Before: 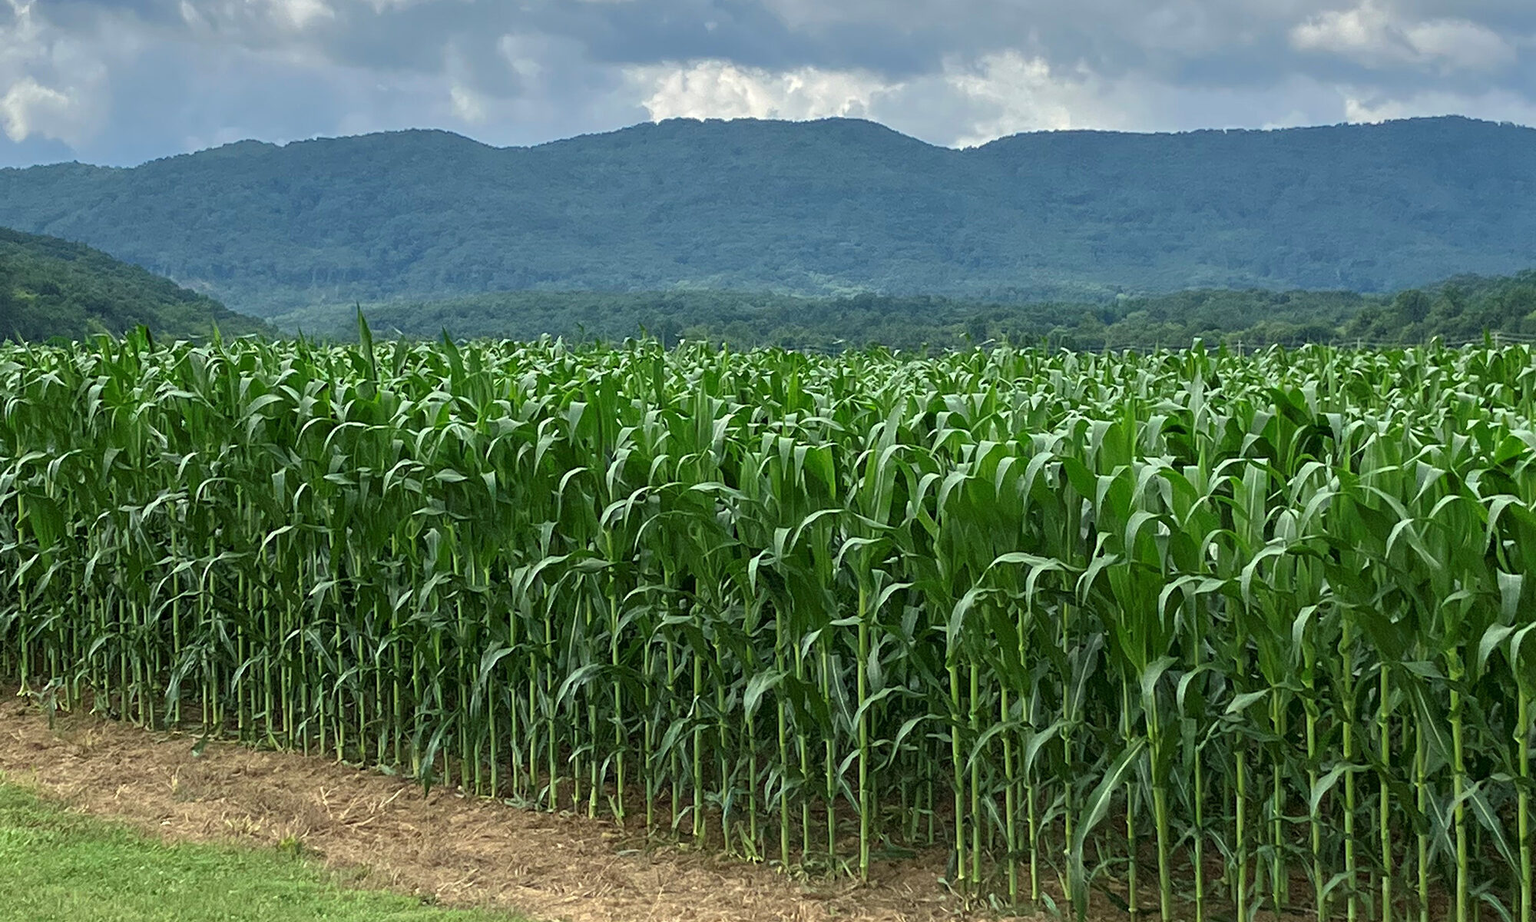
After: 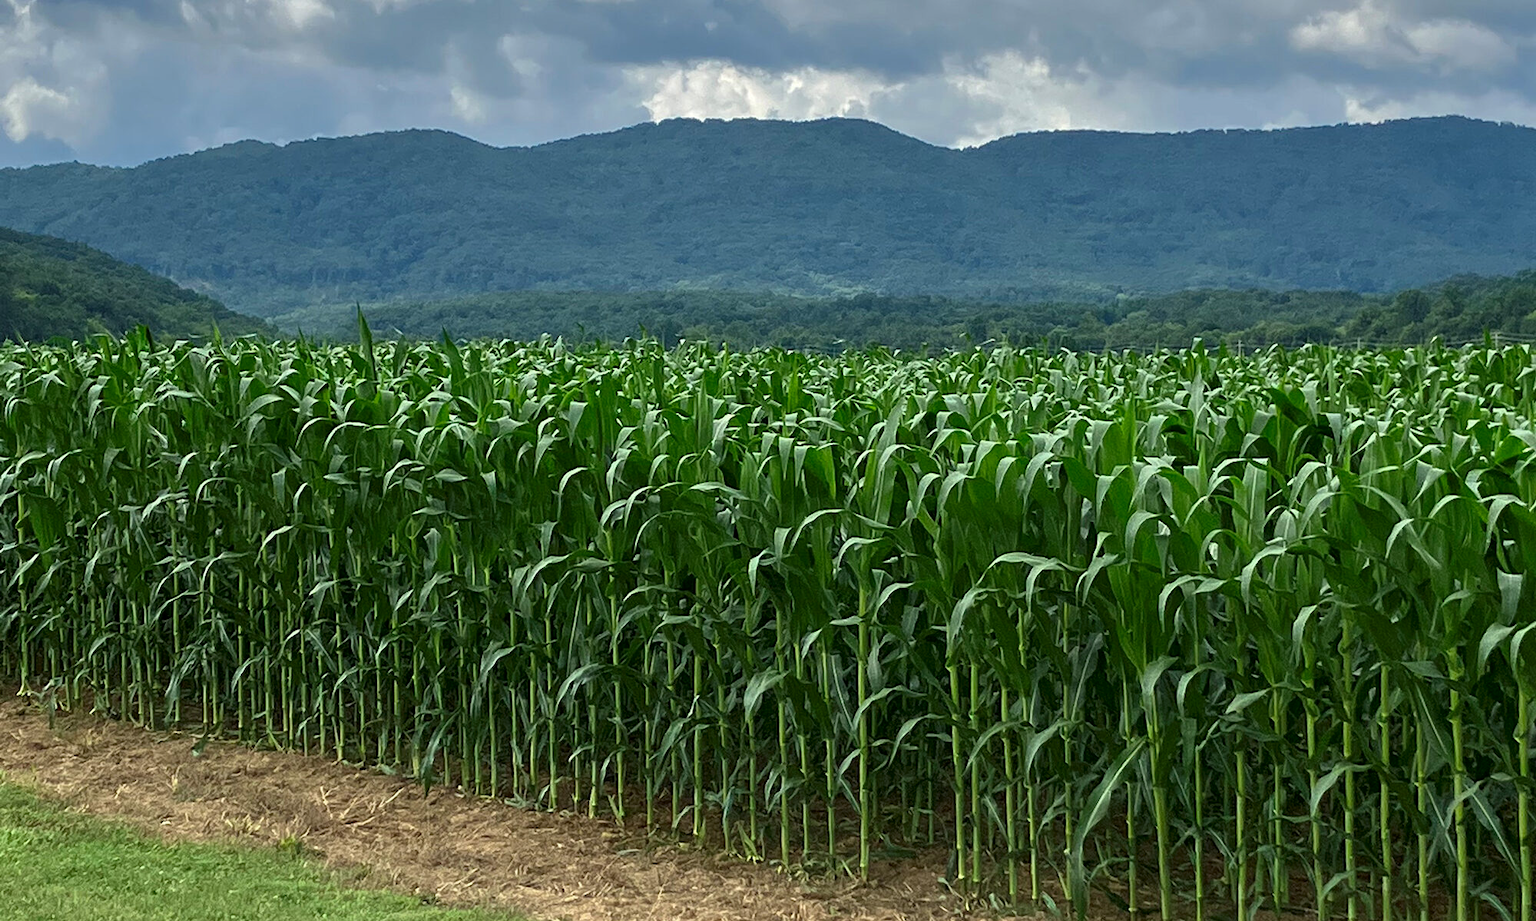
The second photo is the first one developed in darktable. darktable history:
contrast brightness saturation: brightness -0.091
